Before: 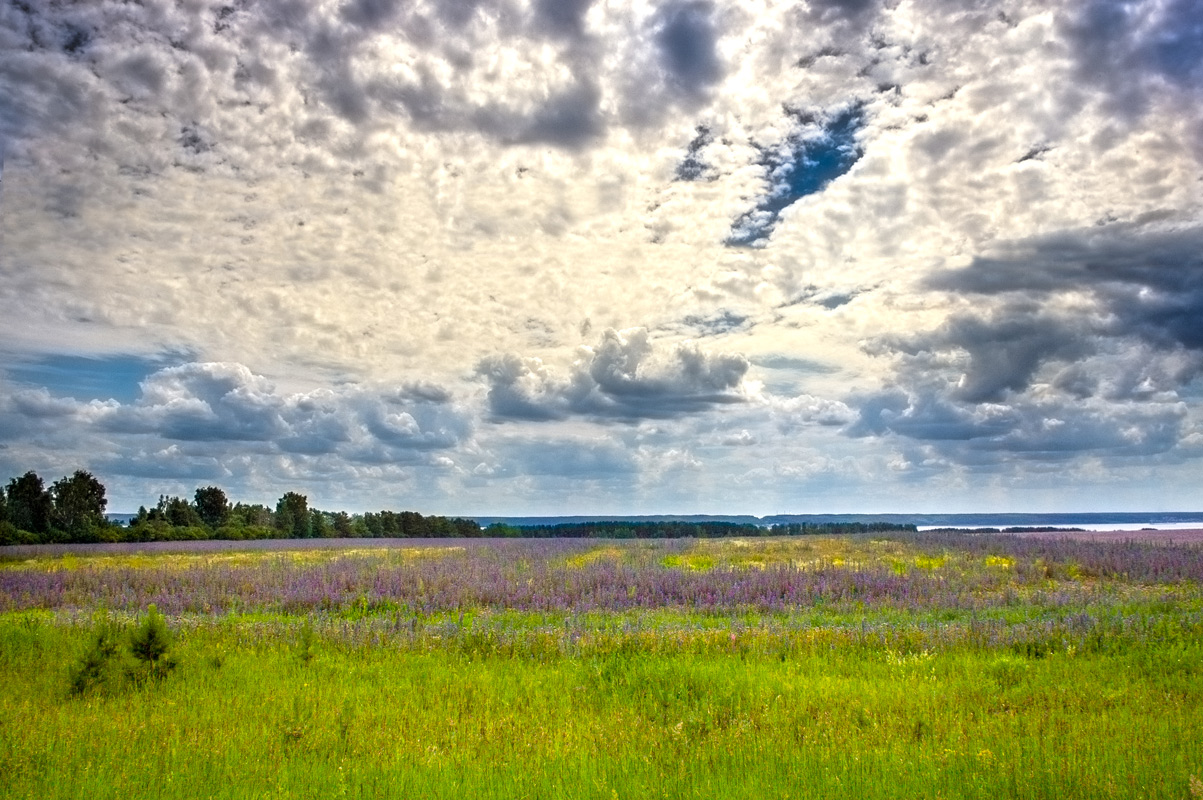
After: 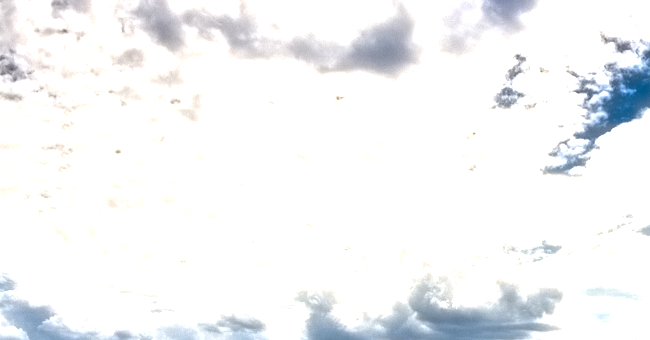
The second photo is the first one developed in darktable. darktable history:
exposure: black level correction 0, exposure 1.2 EV, compensate exposure bias true, compensate highlight preservation false
crop: left 15.242%, top 9.09%, right 30.651%, bottom 48.362%
color zones: curves: ch0 [(0, 0.5) (0.125, 0.4) (0.25, 0.5) (0.375, 0.4) (0.5, 0.4) (0.625, 0.35) (0.75, 0.35) (0.875, 0.5)]; ch1 [(0, 0.35) (0.125, 0.45) (0.25, 0.35) (0.375, 0.35) (0.5, 0.35) (0.625, 0.35) (0.75, 0.45) (0.875, 0.35)]; ch2 [(0, 0.6) (0.125, 0.5) (0.25, 0.5) (0.375, 0.6) (0.5, 0.6) (0.625, 0.5) (0.75, 0.5) (0.875, 0.5)]
